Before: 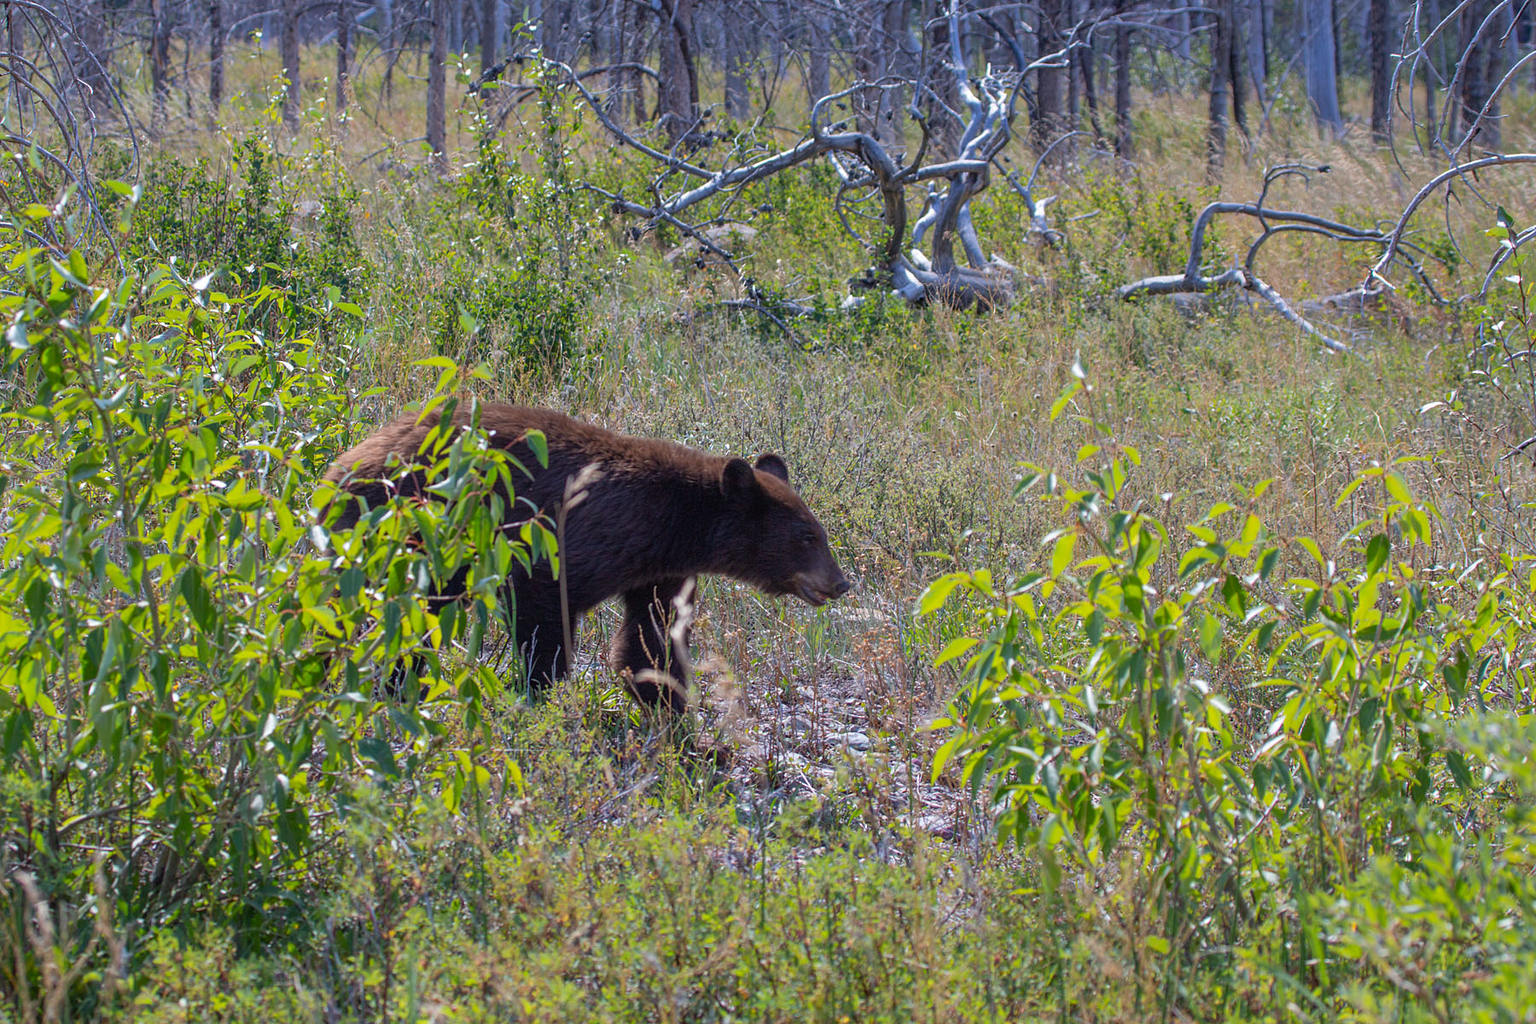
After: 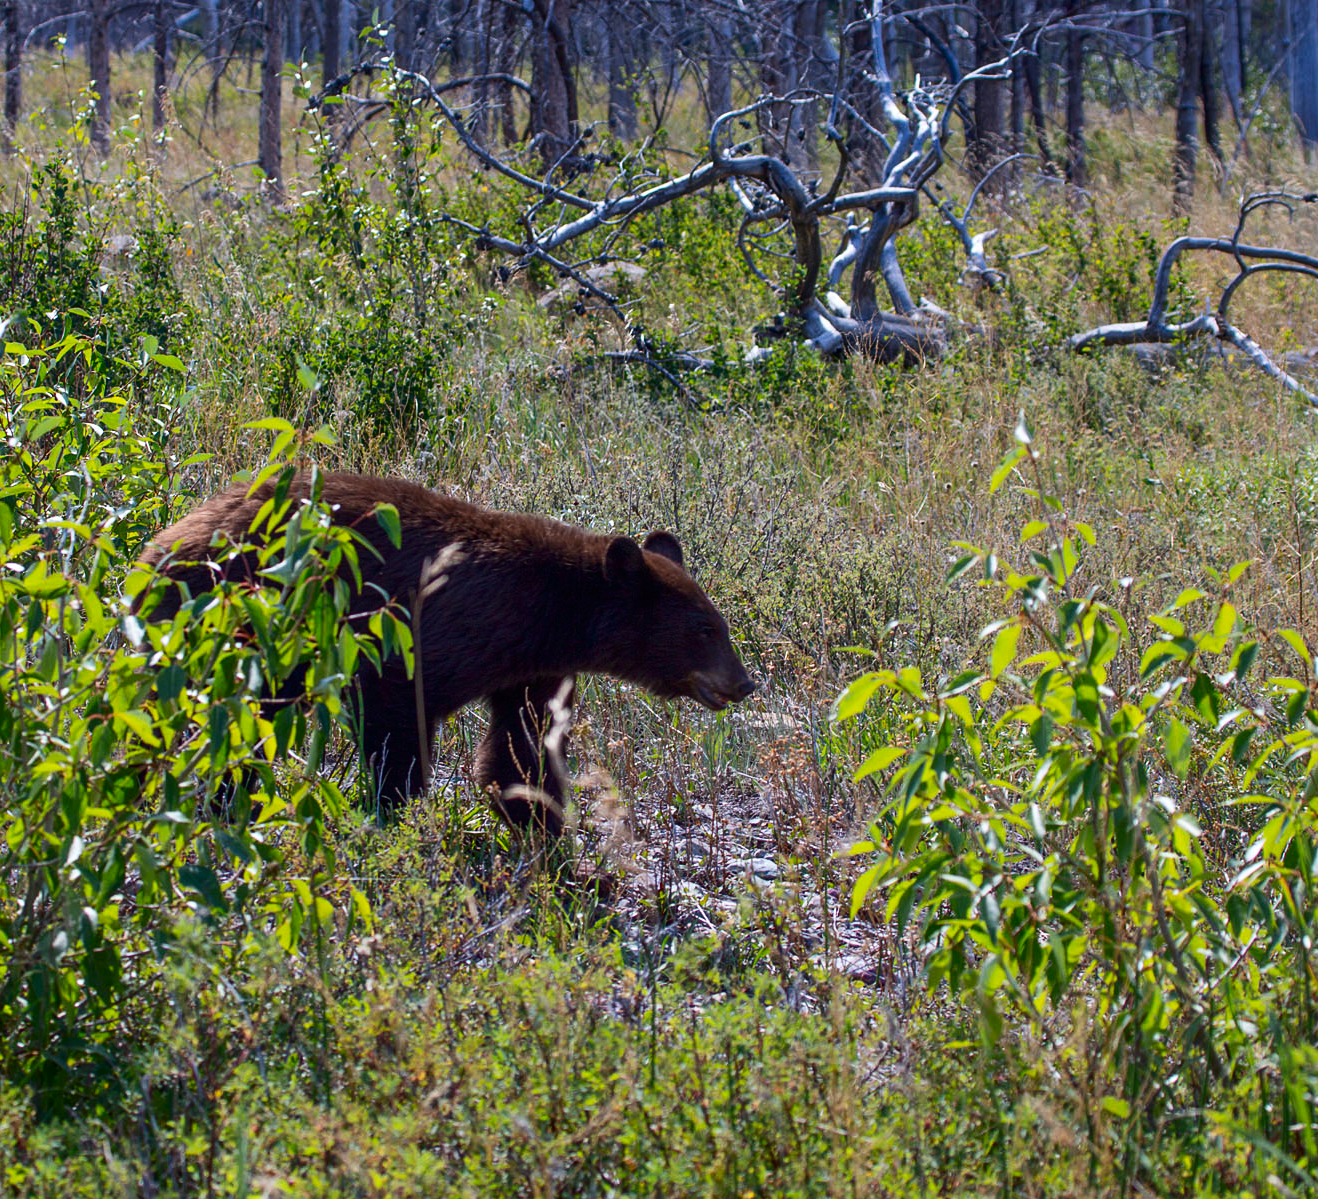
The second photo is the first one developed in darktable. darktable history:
crop: left 13.443%, right 13.31%
contrast brightness saturation: contrast 0.2, brightness -0.11, saturation 0.1
